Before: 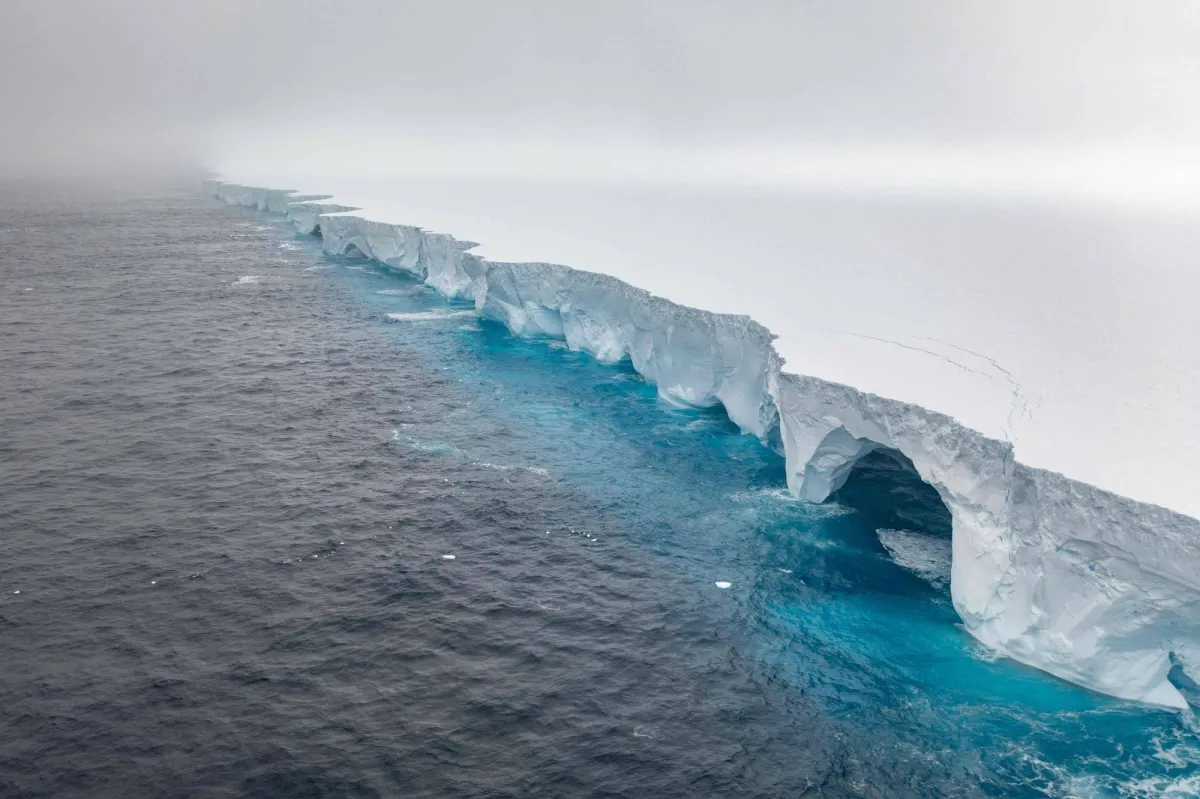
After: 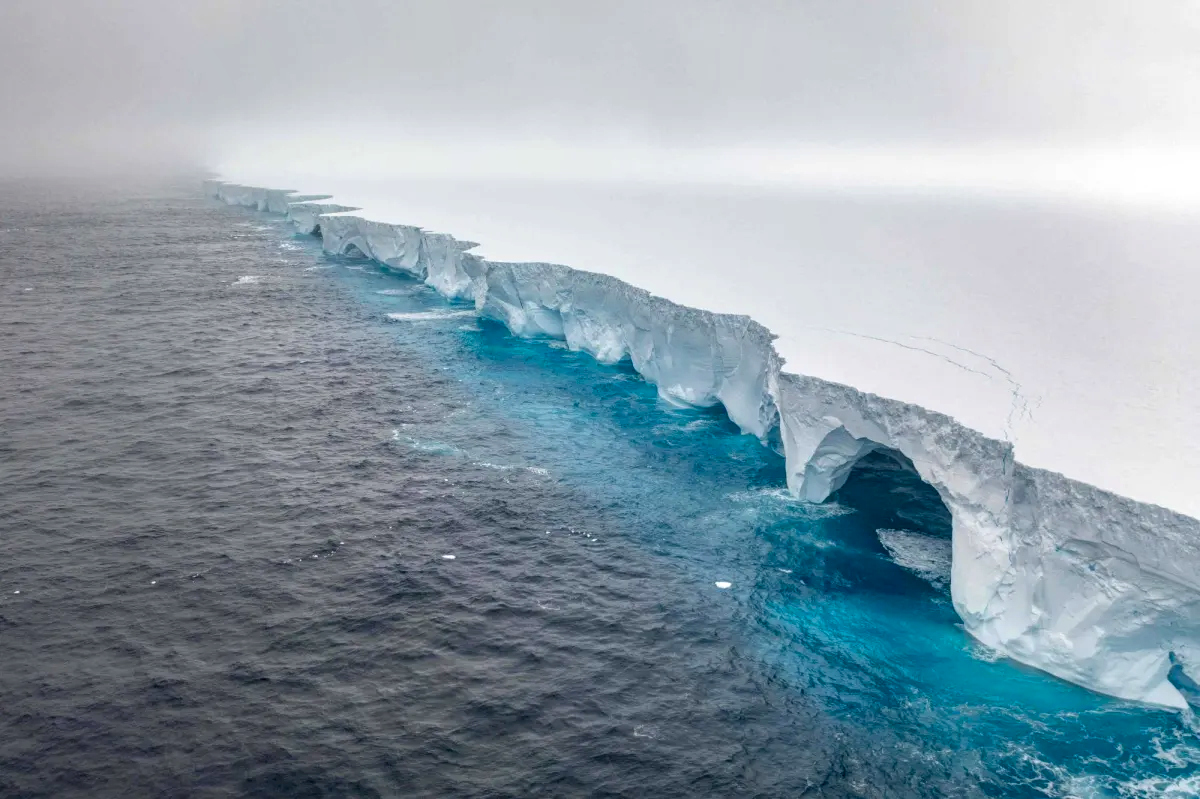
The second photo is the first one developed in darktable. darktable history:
contrast brightness saturation: saturation 0.13
local contrast: detail 130%
